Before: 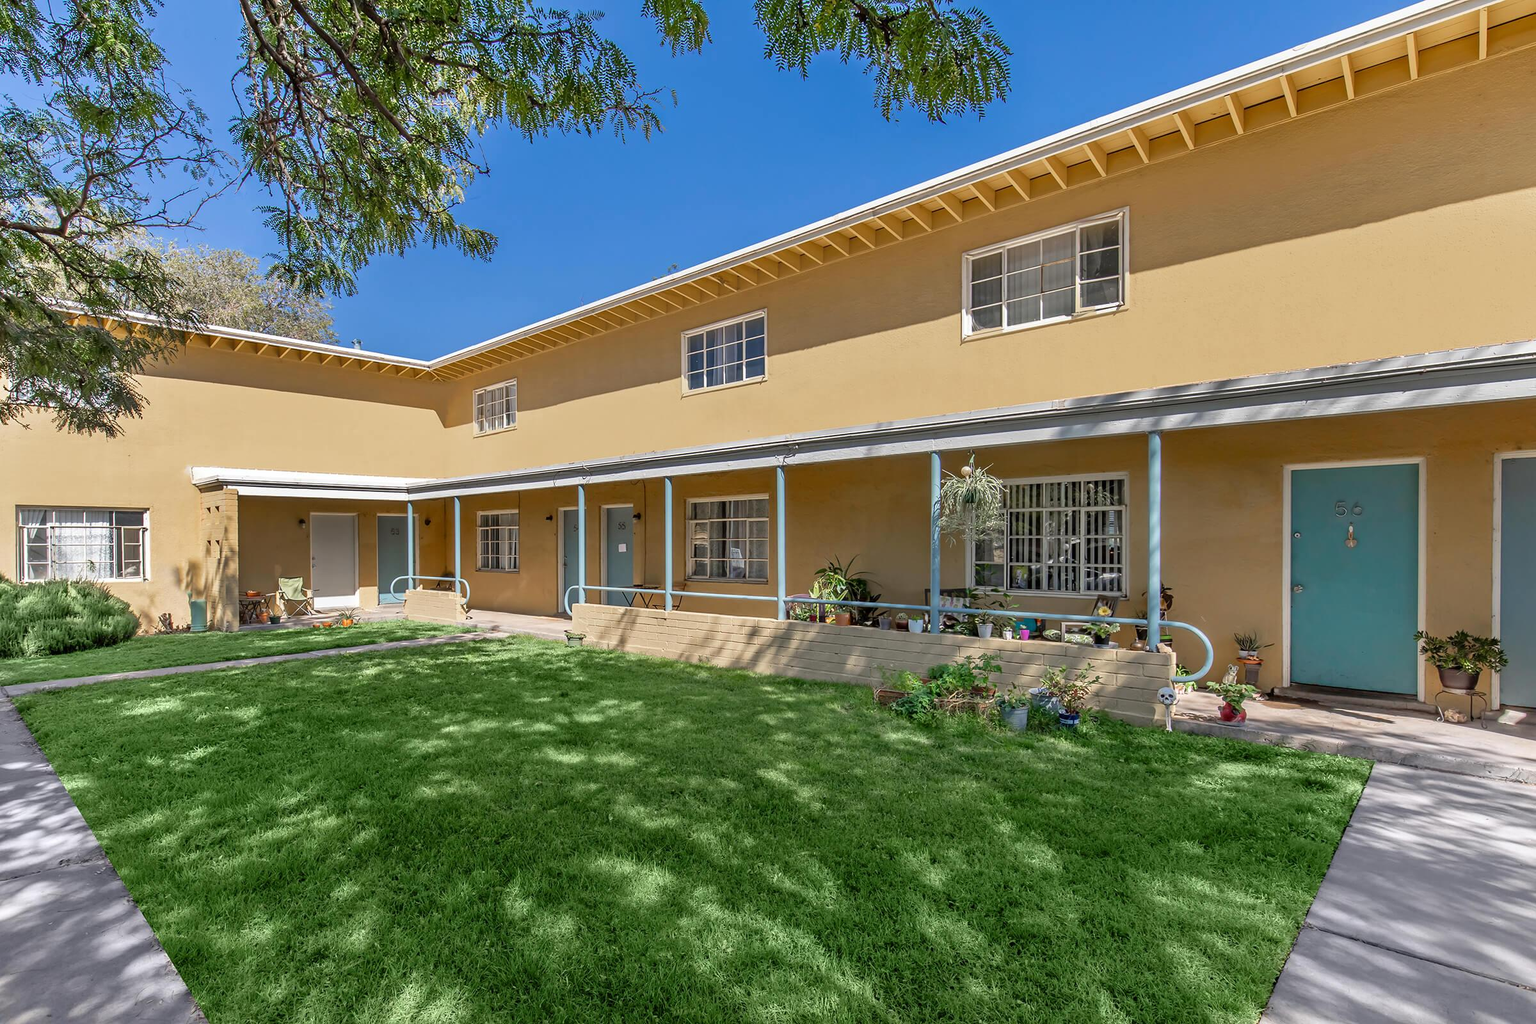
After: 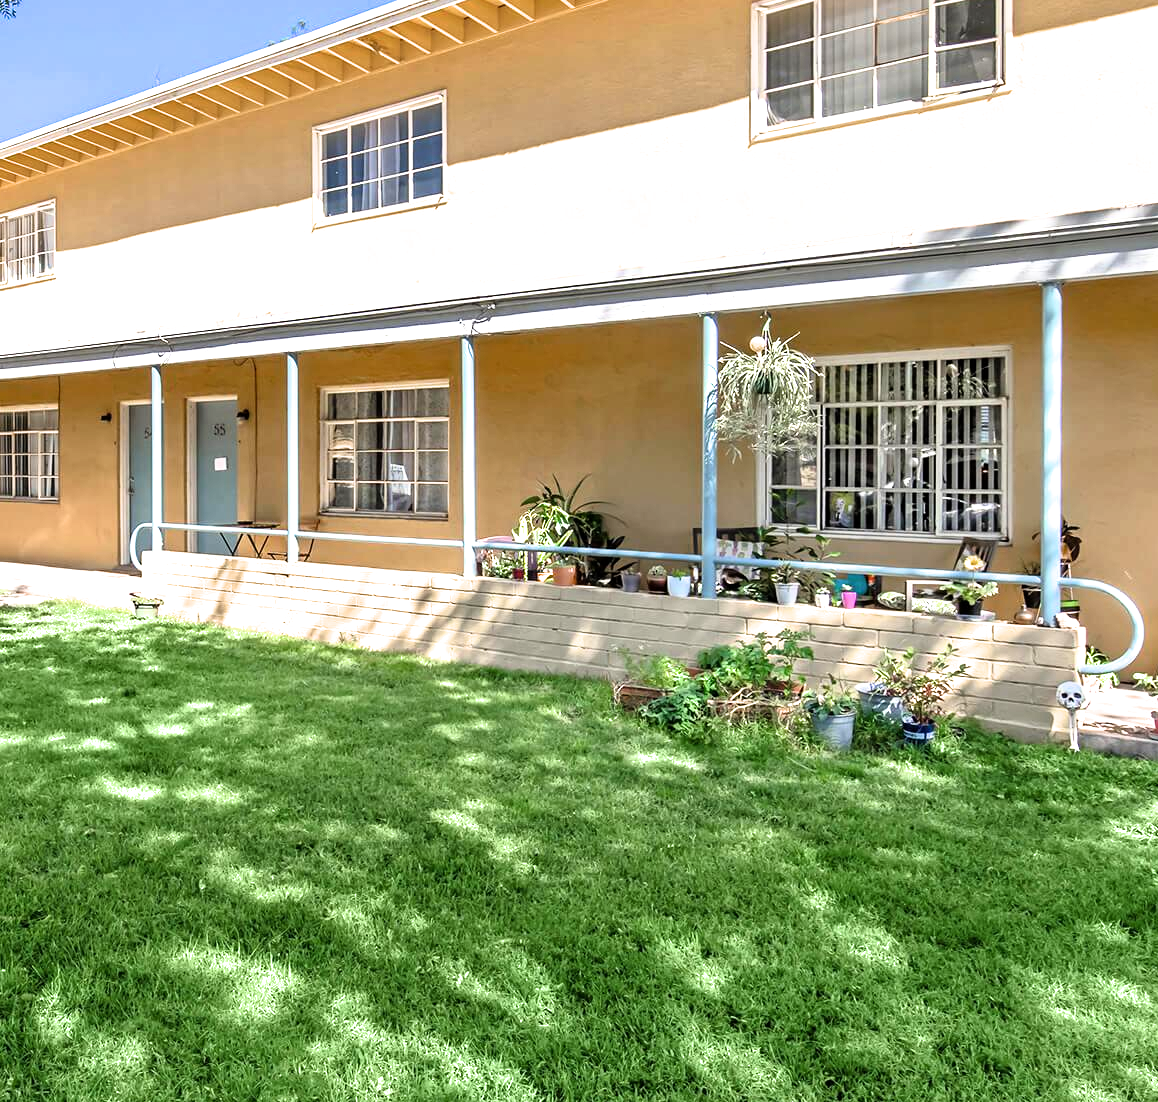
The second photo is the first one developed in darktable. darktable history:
filmic rgb: black relative exposure -7.97 EV, white relative exposure 2.46 EV, hardness 6.32
exposure: black level correction 0, exposure 1.097 EV, compensate exposure bias true, compensate highlight preservation false
crop: left 31.359%, top 24.517%, right 20.379%, bottom 6.599%
